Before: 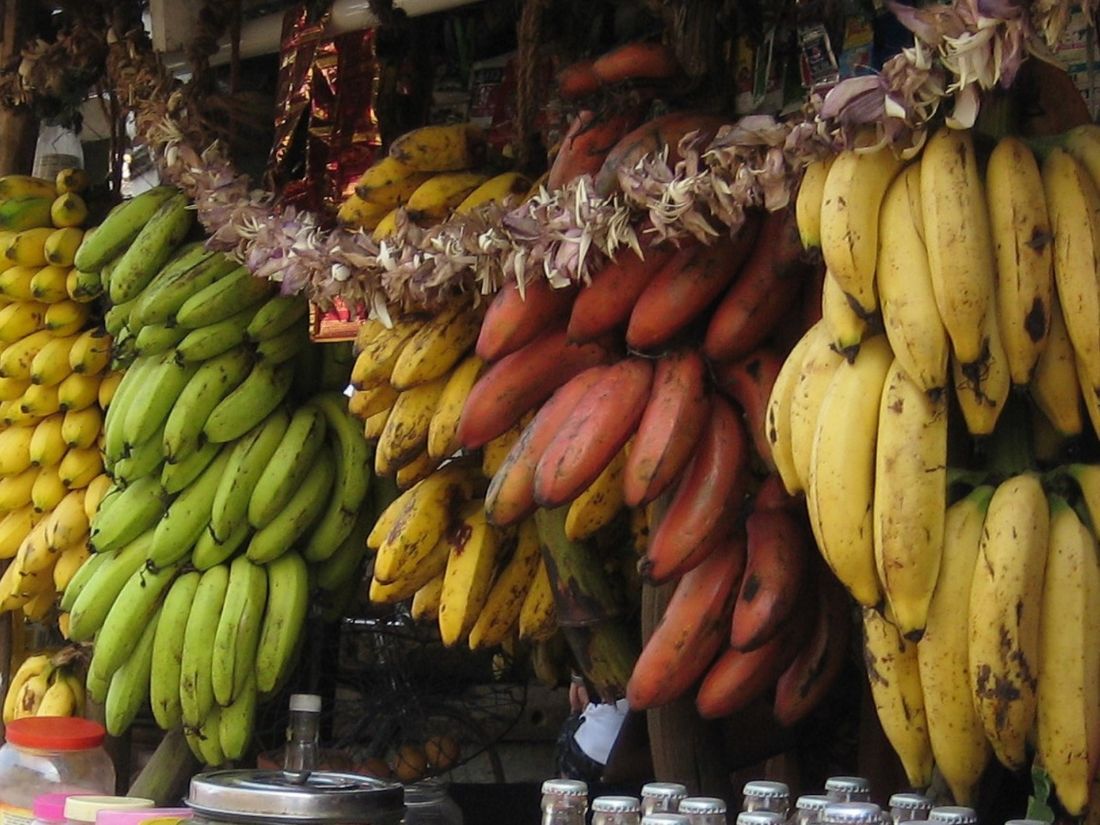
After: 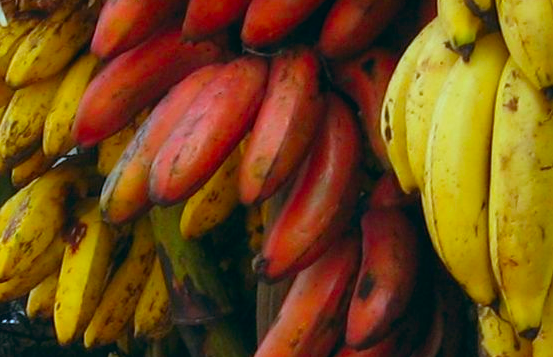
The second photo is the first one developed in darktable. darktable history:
color balance: lift [1, 0.998, 1.001, 1.002], gamma [1, 1.02, 1, 0.98], gain [1, 1.02, 1.003, 0.98]
color correction: highlights a* -10.69, highlights b* -19.19
rgb levels: preserve colors max RGB
color contrast: green-magenta contrast 1.55, blue-yellow contrast 1.83
crop: left 35.03%, top 36.625%, right 14.663%, bottom 20.057%
